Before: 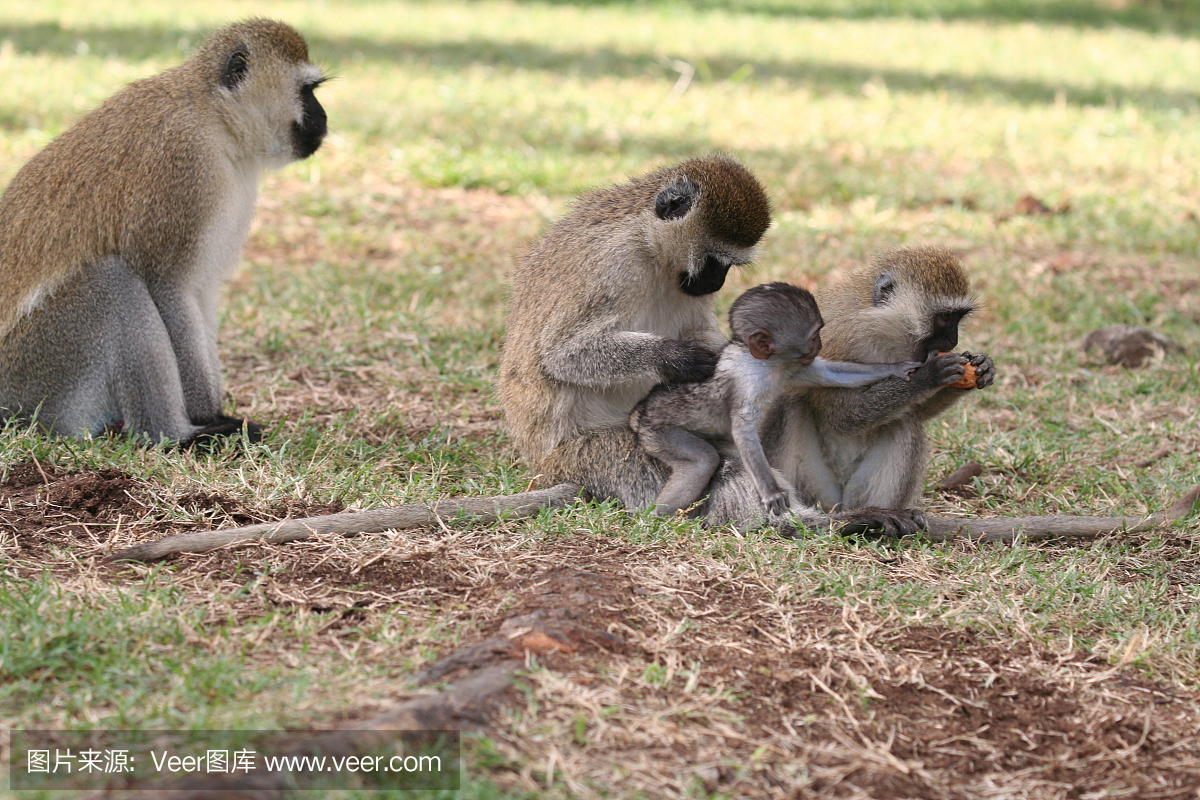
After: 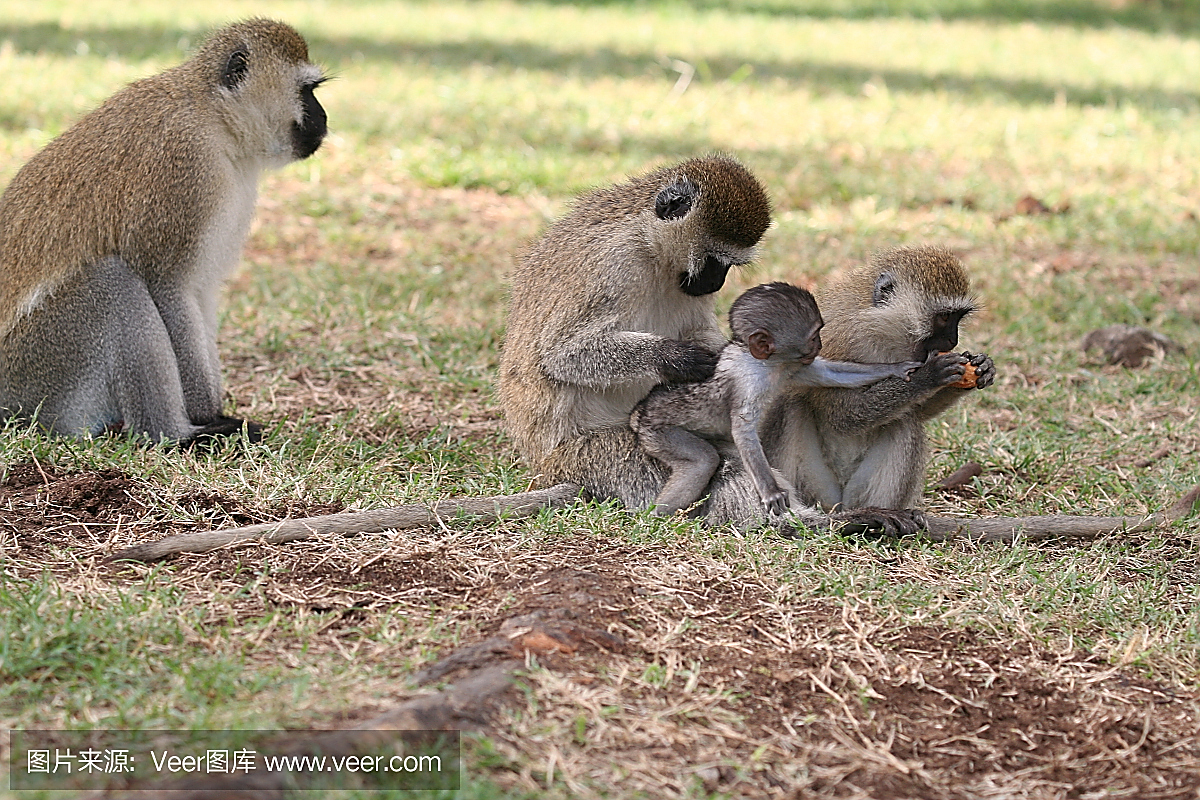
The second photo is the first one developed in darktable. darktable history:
sharpen: radius 1.375, amount 1.251, threshold 0.835
